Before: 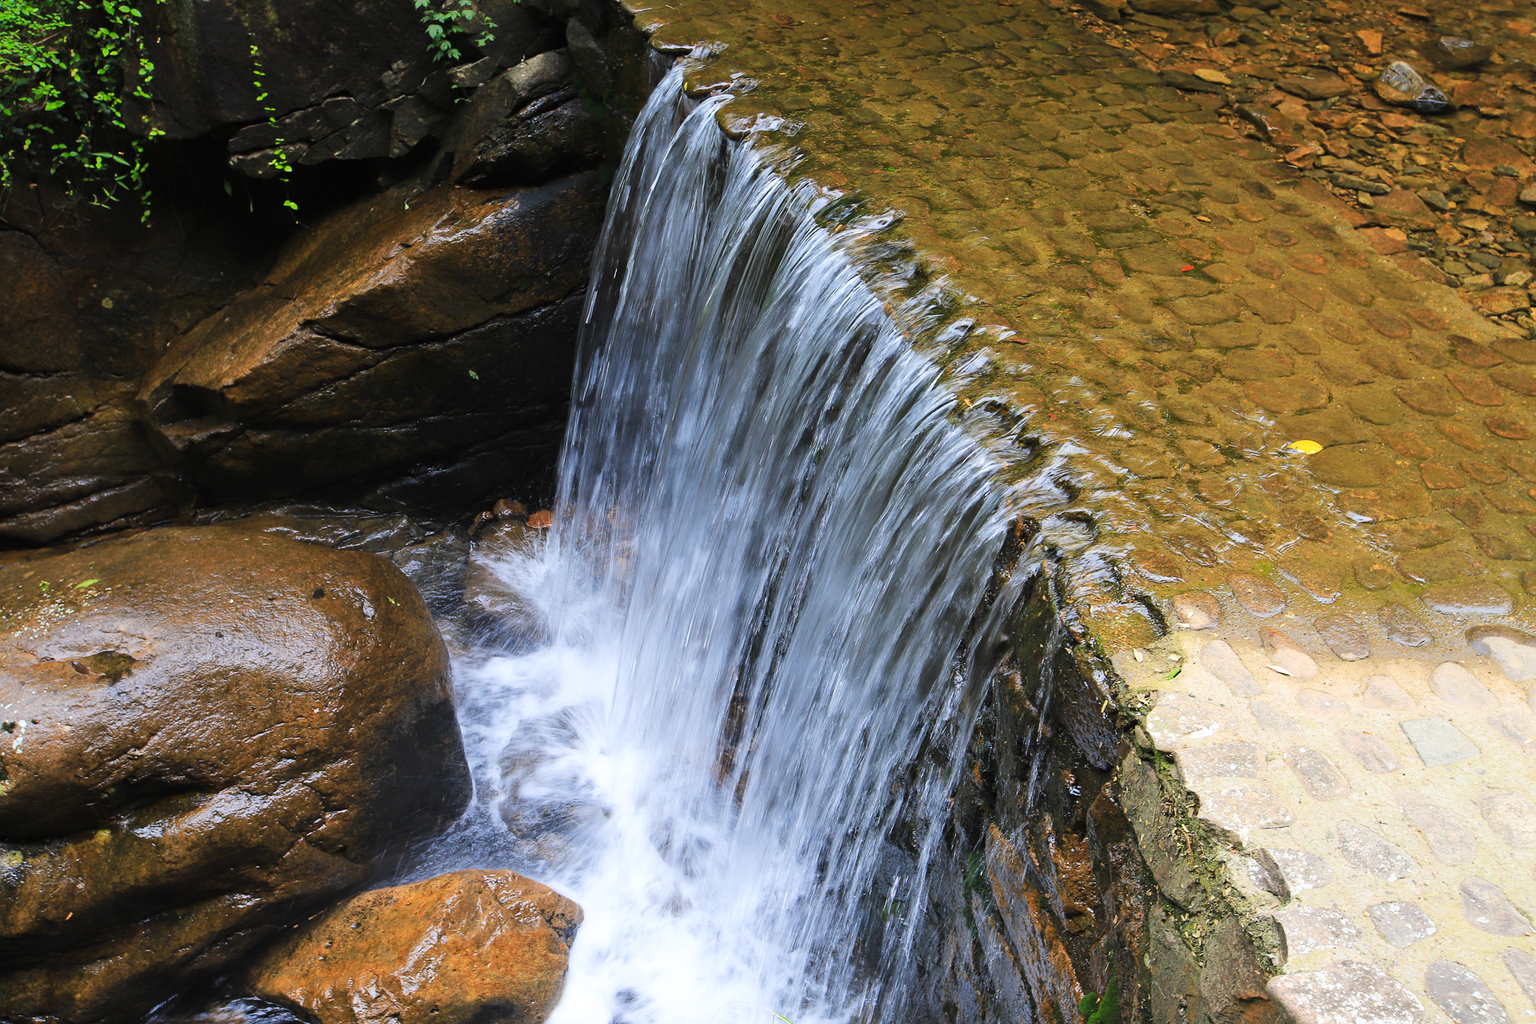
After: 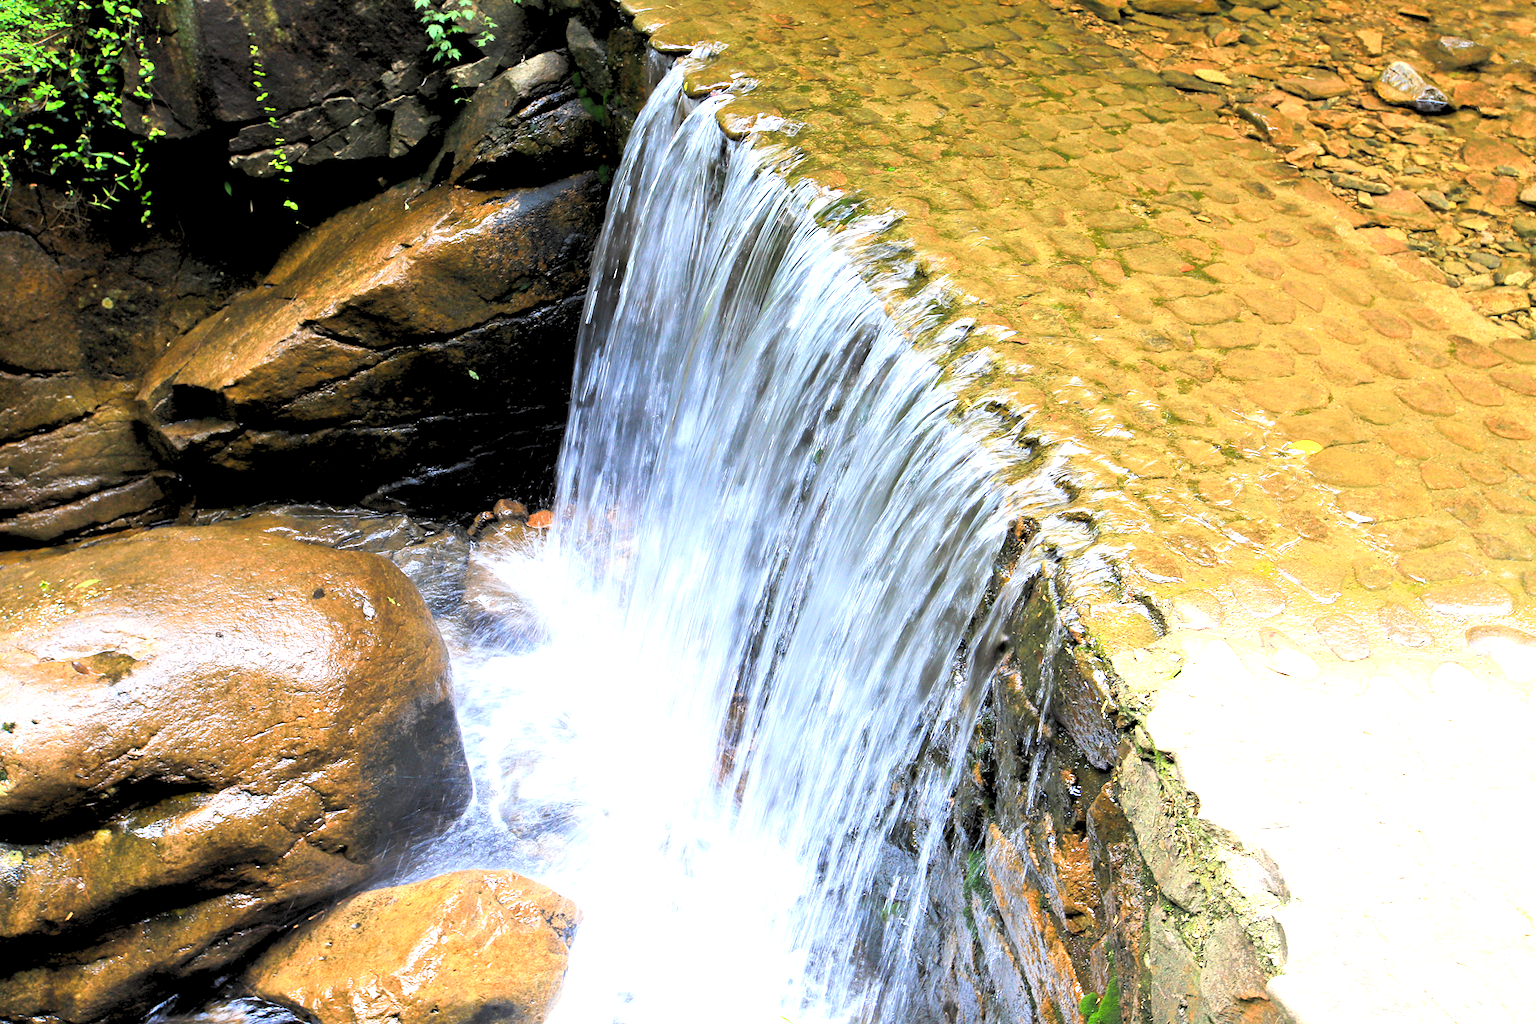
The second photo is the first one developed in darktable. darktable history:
levels: levels [0.093, 0.434, 0.988]
color correction: highlights b* 0.02, saturation 0.854
color balance rgb: global offset › luminance -0.494%, linear chroma grading › shadows 18.812%, linear chroma grading › highlights 3.591%, linear chroma grading › mid-tones 10.234%, perceptual saturation grading › global saturation -1.218%, saturation formula JzAzBz (2021)
exposure: exposure 1.202 EV, compensate highlight preservation false
contrast brightness saturation: contrast 0.082, saturation 0.017
